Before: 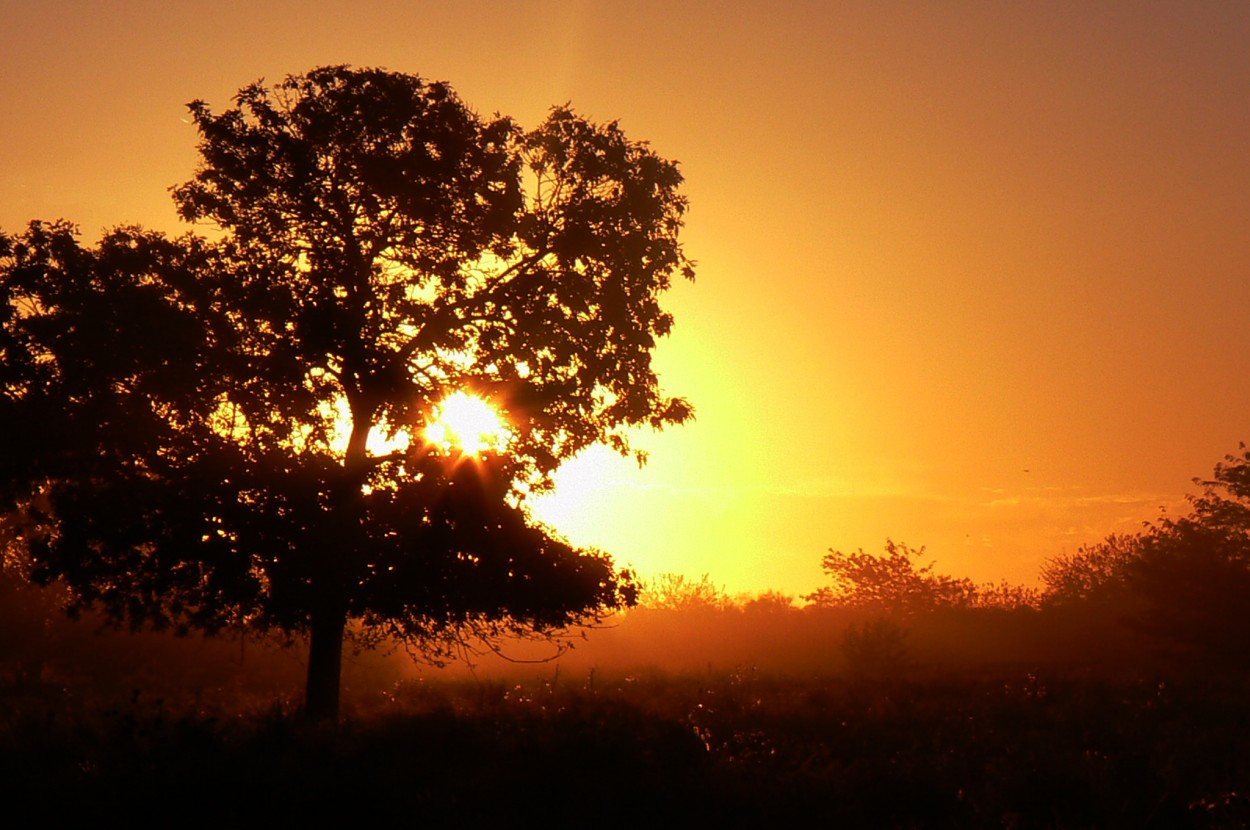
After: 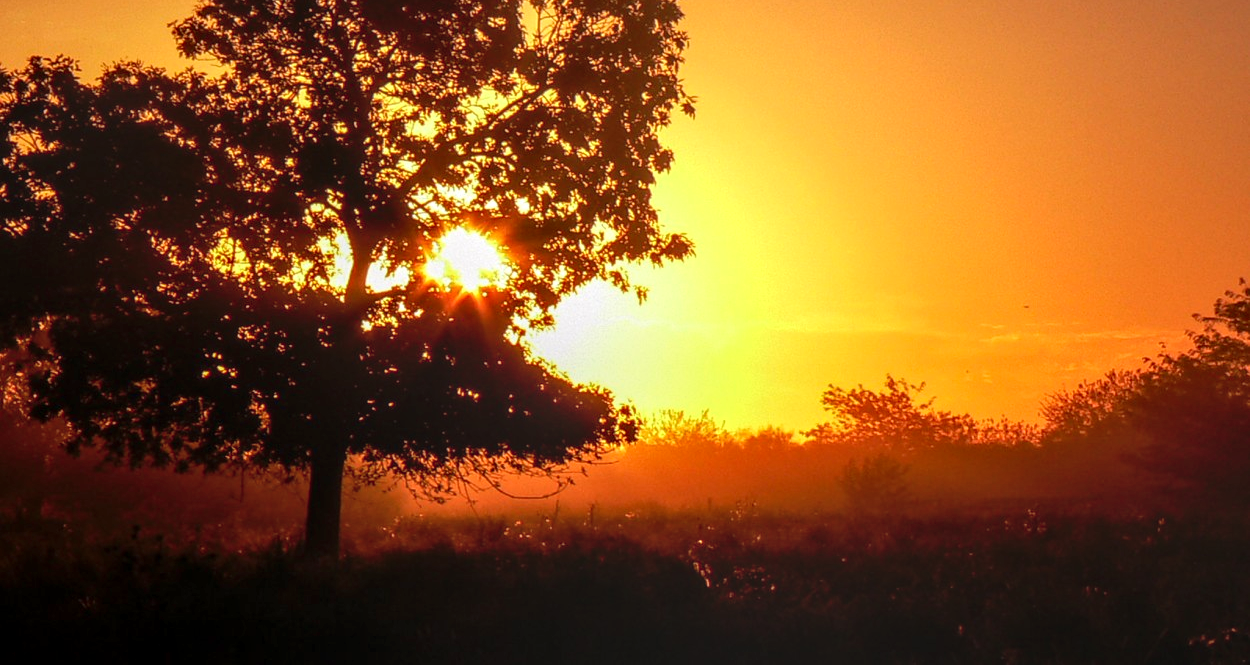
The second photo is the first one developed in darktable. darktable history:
crop and rotate: top 19.797%
local contrast: highlights 3%, shadows 6%, detail 133%
levels: levels [0, 0.435, 0.917]
